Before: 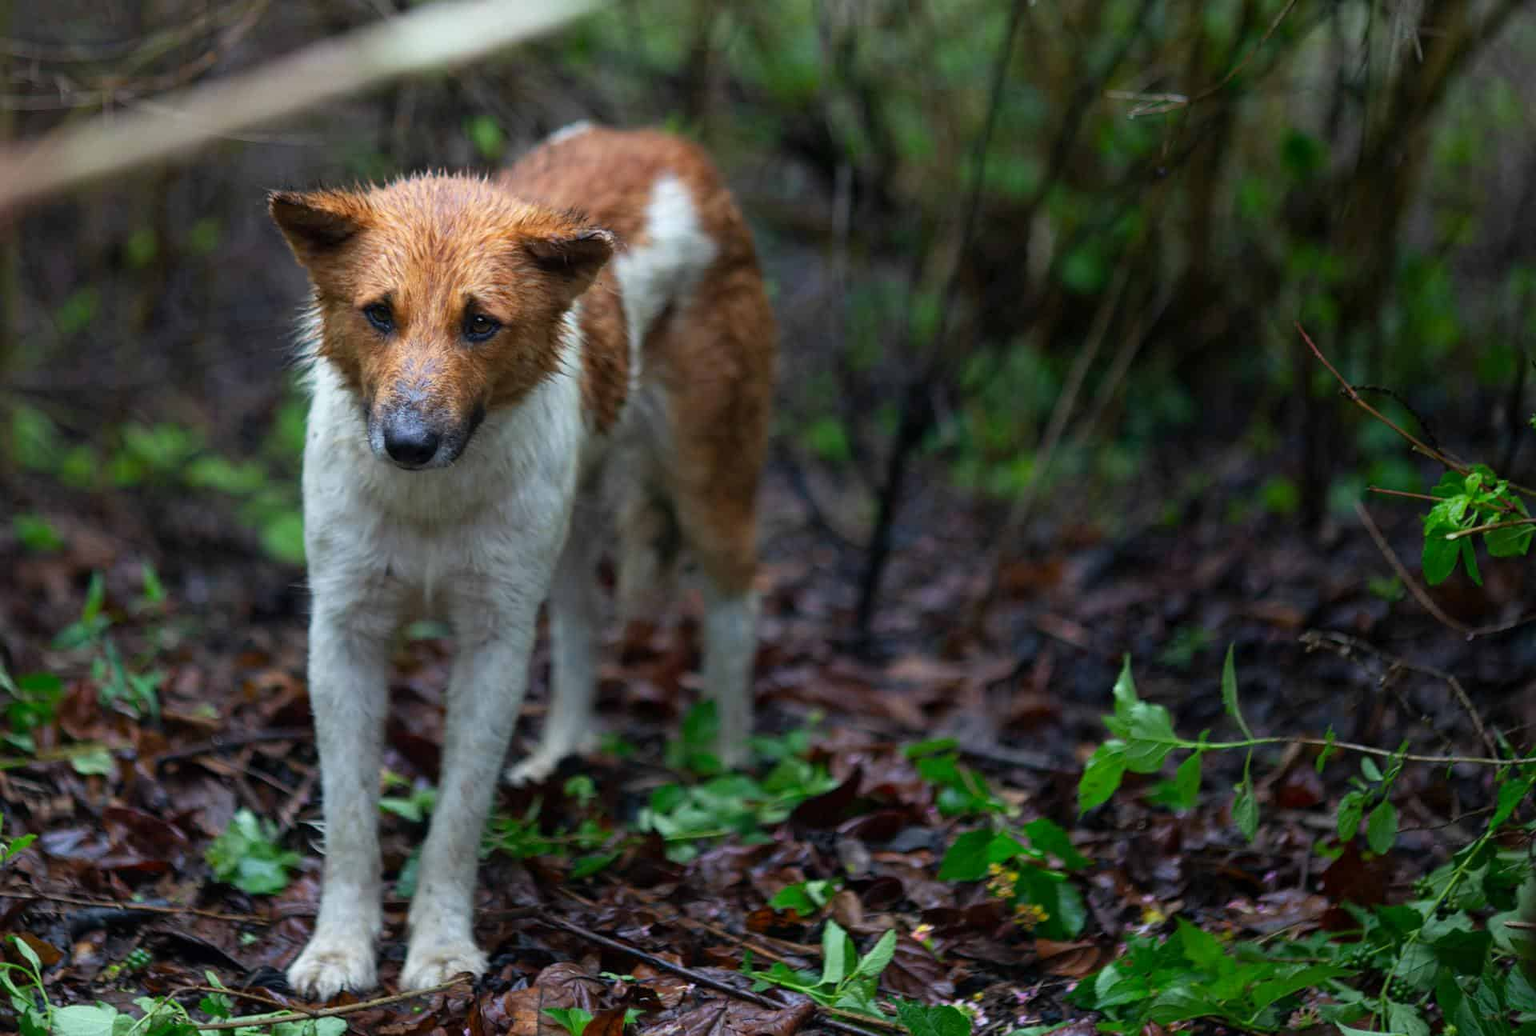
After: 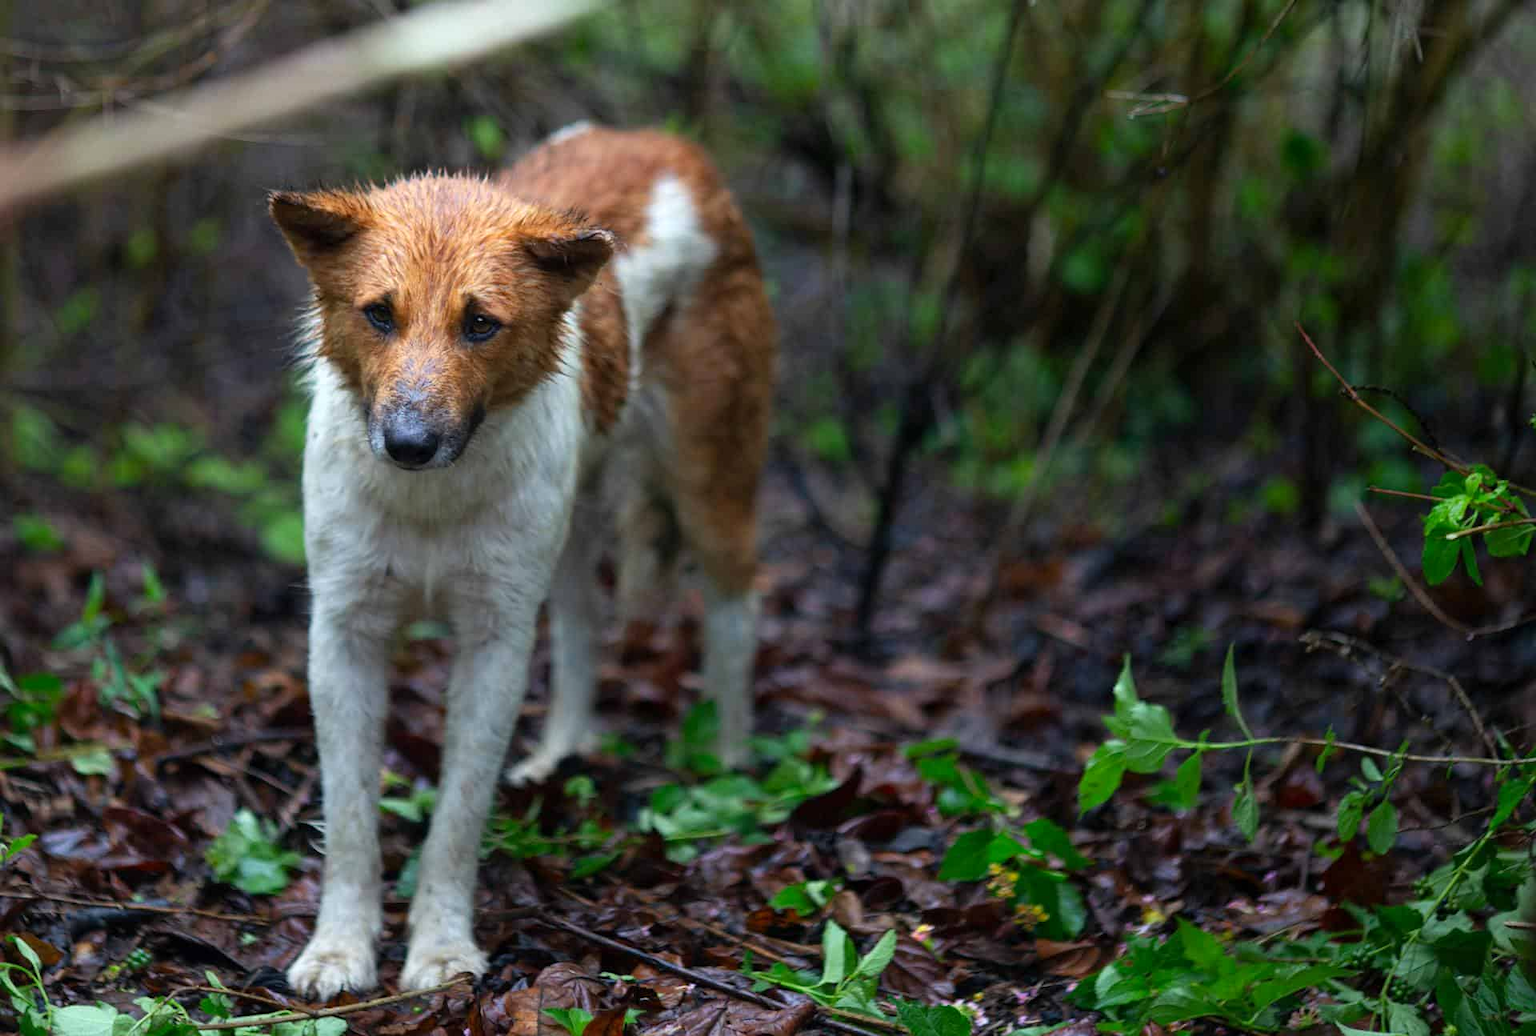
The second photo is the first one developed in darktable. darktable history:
levels: mode automatic, levels [0, 0.48, 0.961]
